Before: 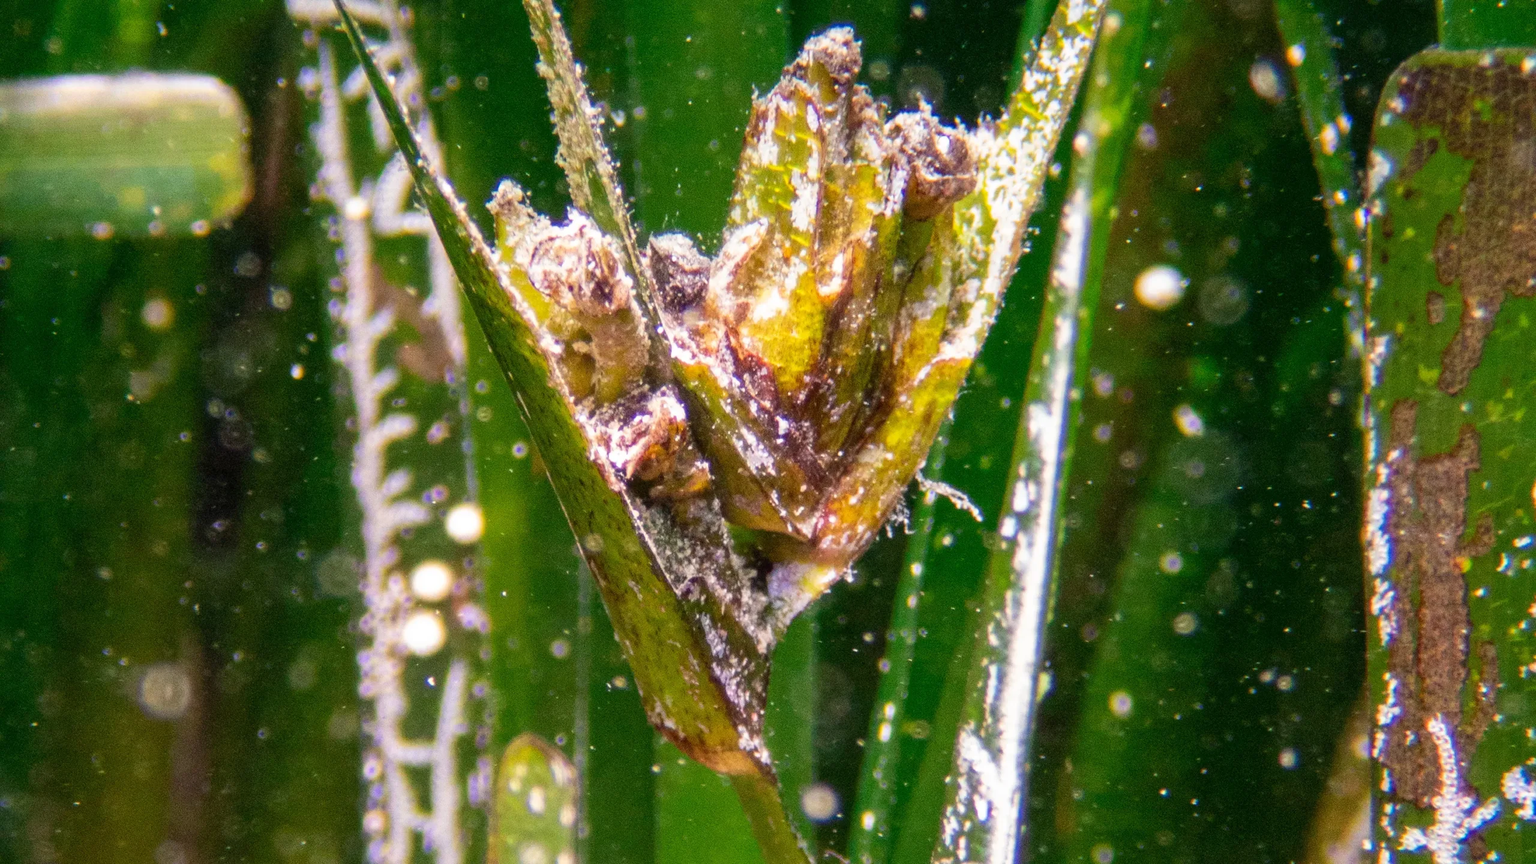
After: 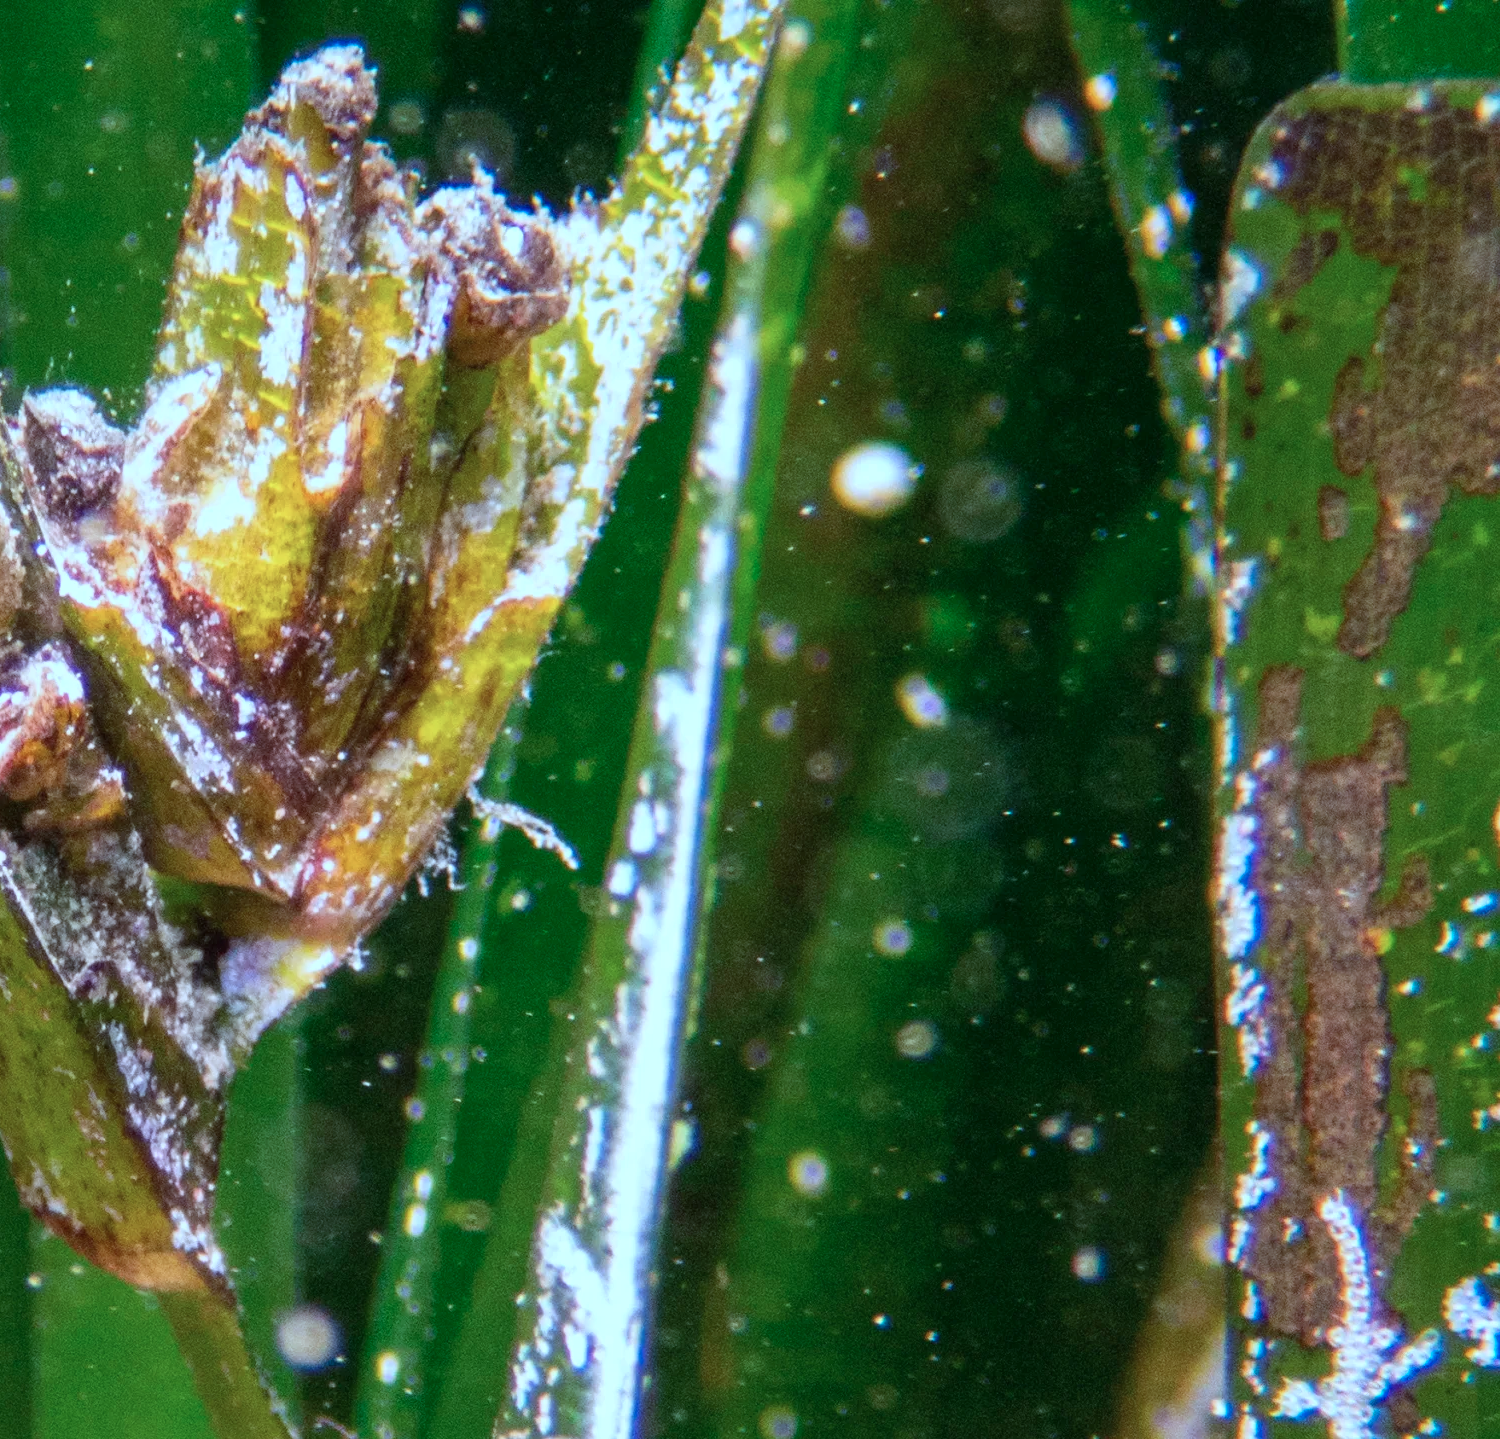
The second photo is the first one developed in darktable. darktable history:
color correction: highlights a* -9.73, highlights b* -21.22
crop: left 41.402%
white balance: red 0.982, blue 1.018
